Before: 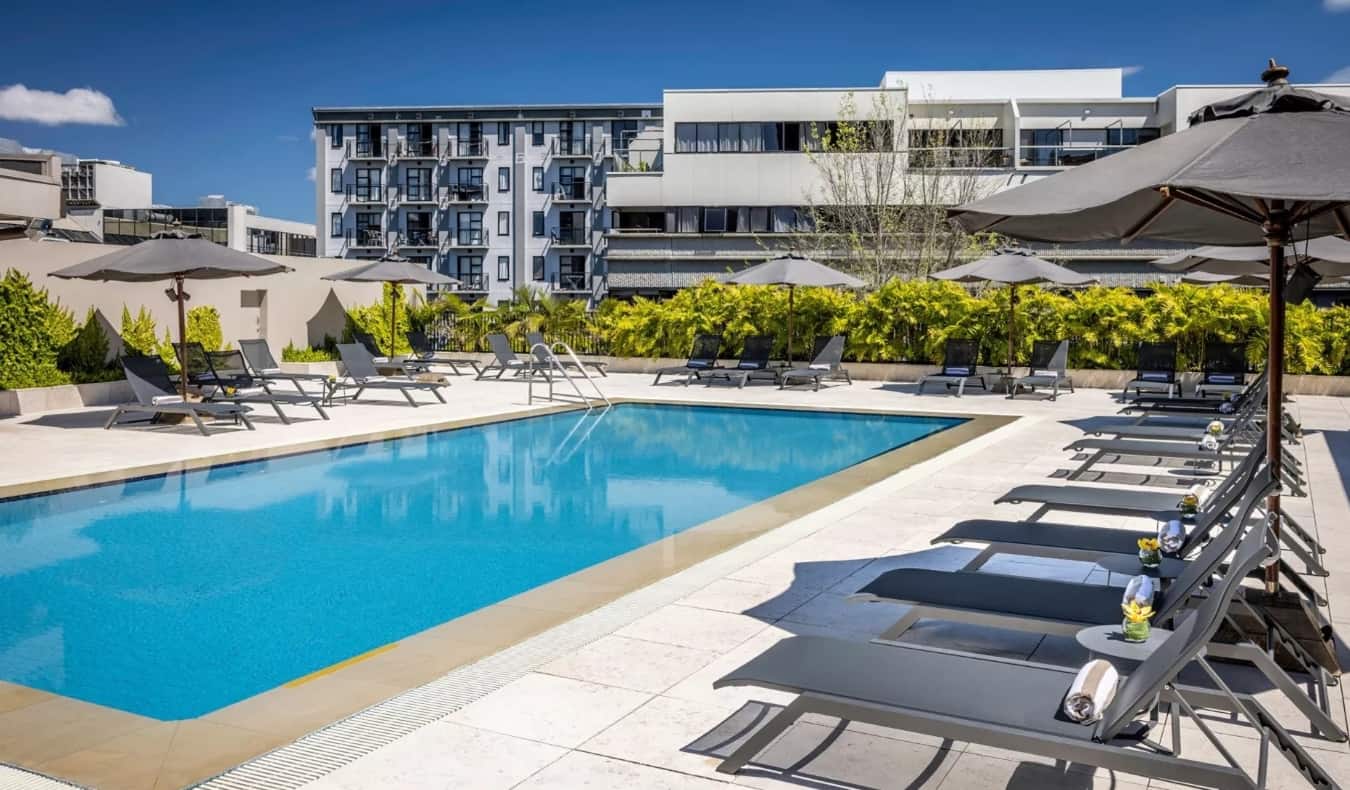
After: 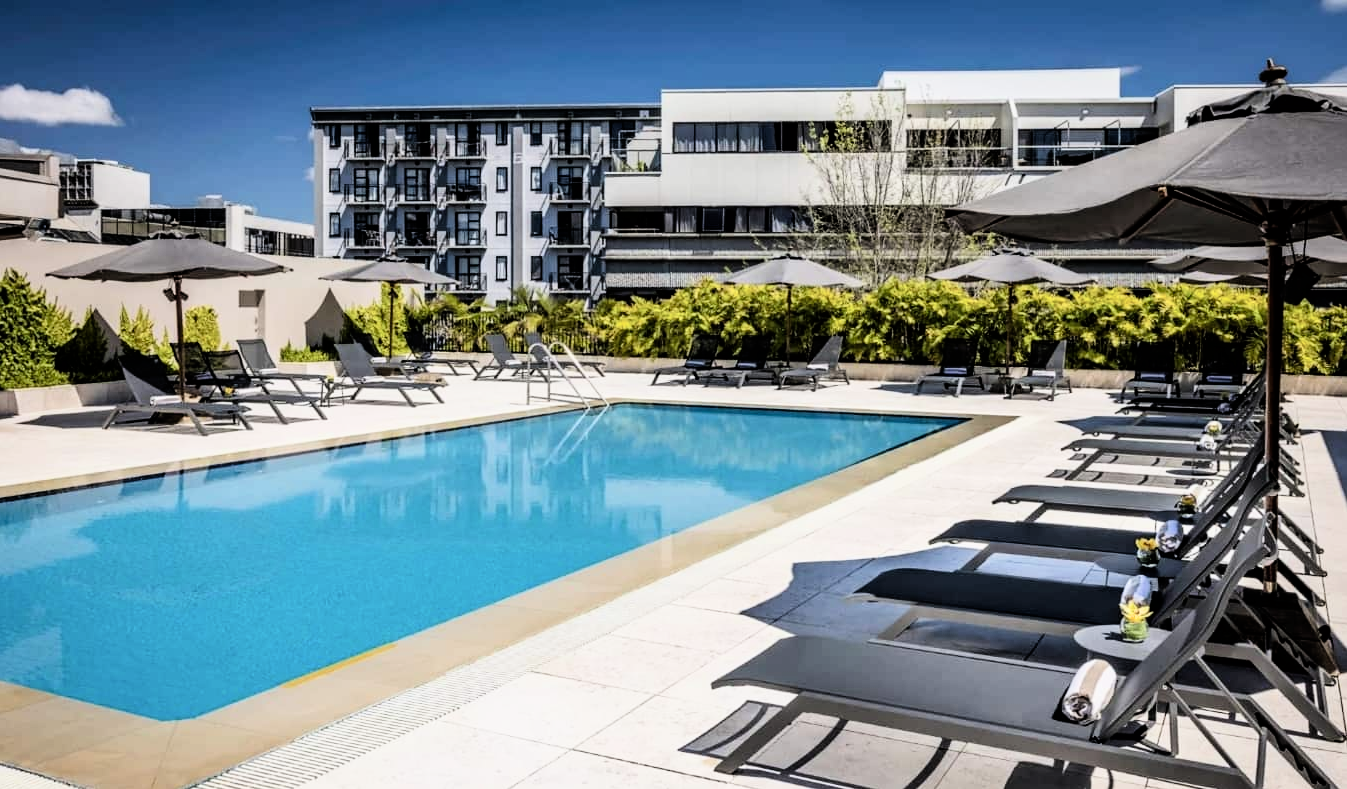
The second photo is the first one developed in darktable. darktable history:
filmic rgb: black relative exposure -5.44 EV, white relative exposure 2.85 EV, dynamic range scaling -37.08%, hardness 3.99, contrast 1.591, highlights saturation mix -1.31%
exposure: compensate highlight preservation false
crop and rotate: left 0.197%, bottom 0.008%
